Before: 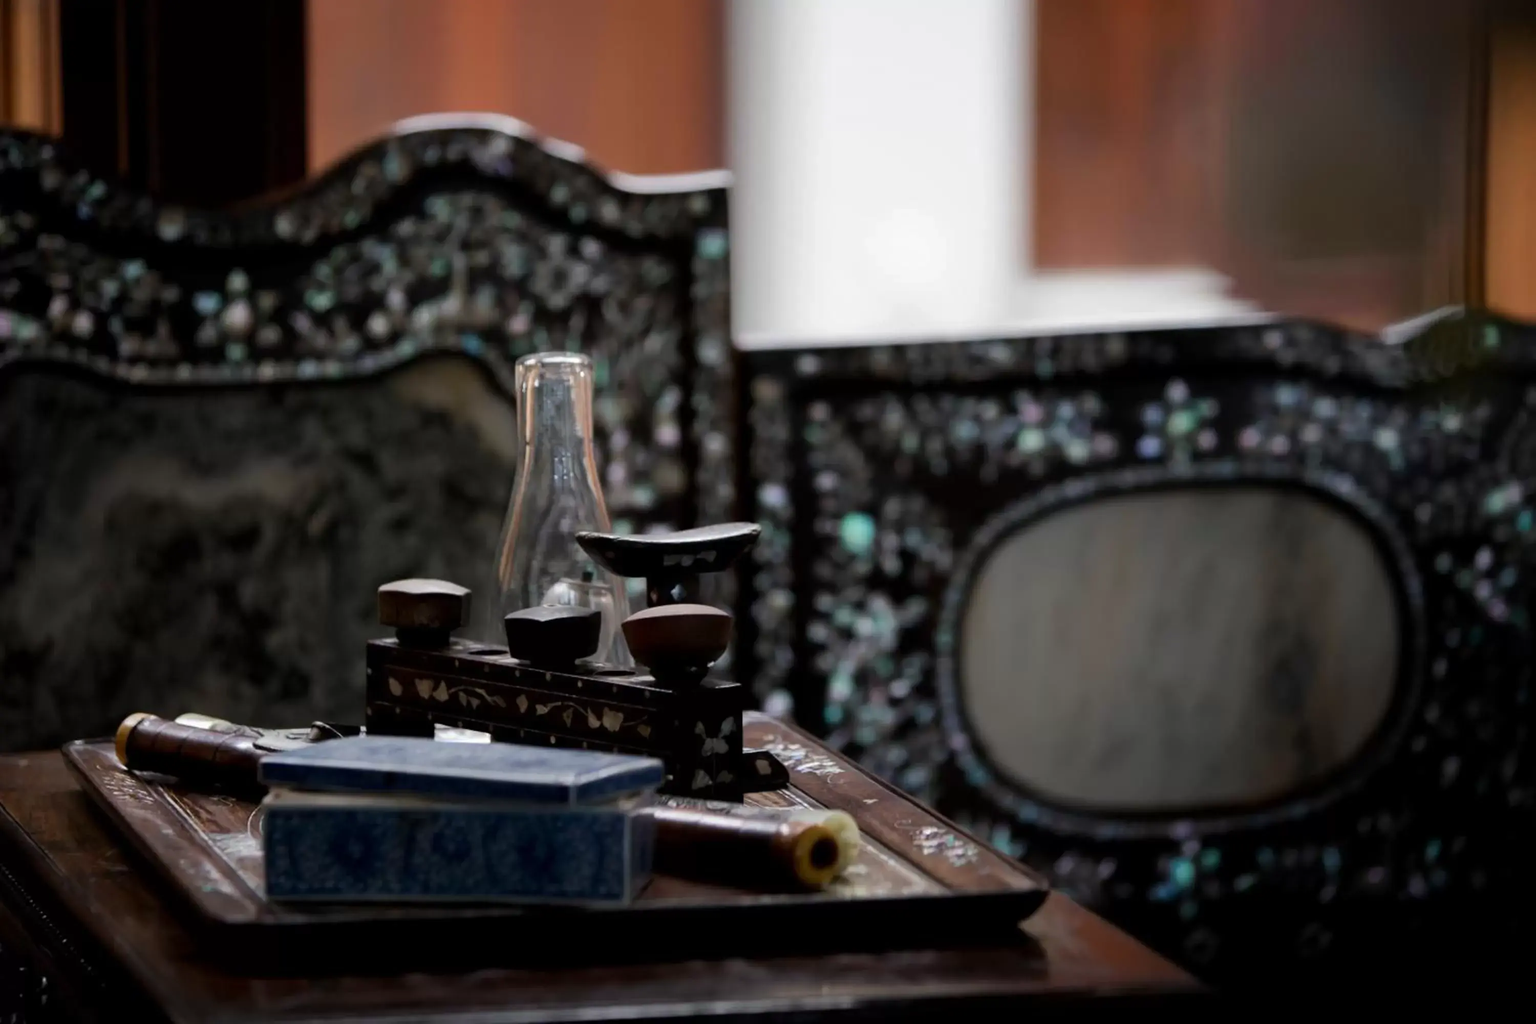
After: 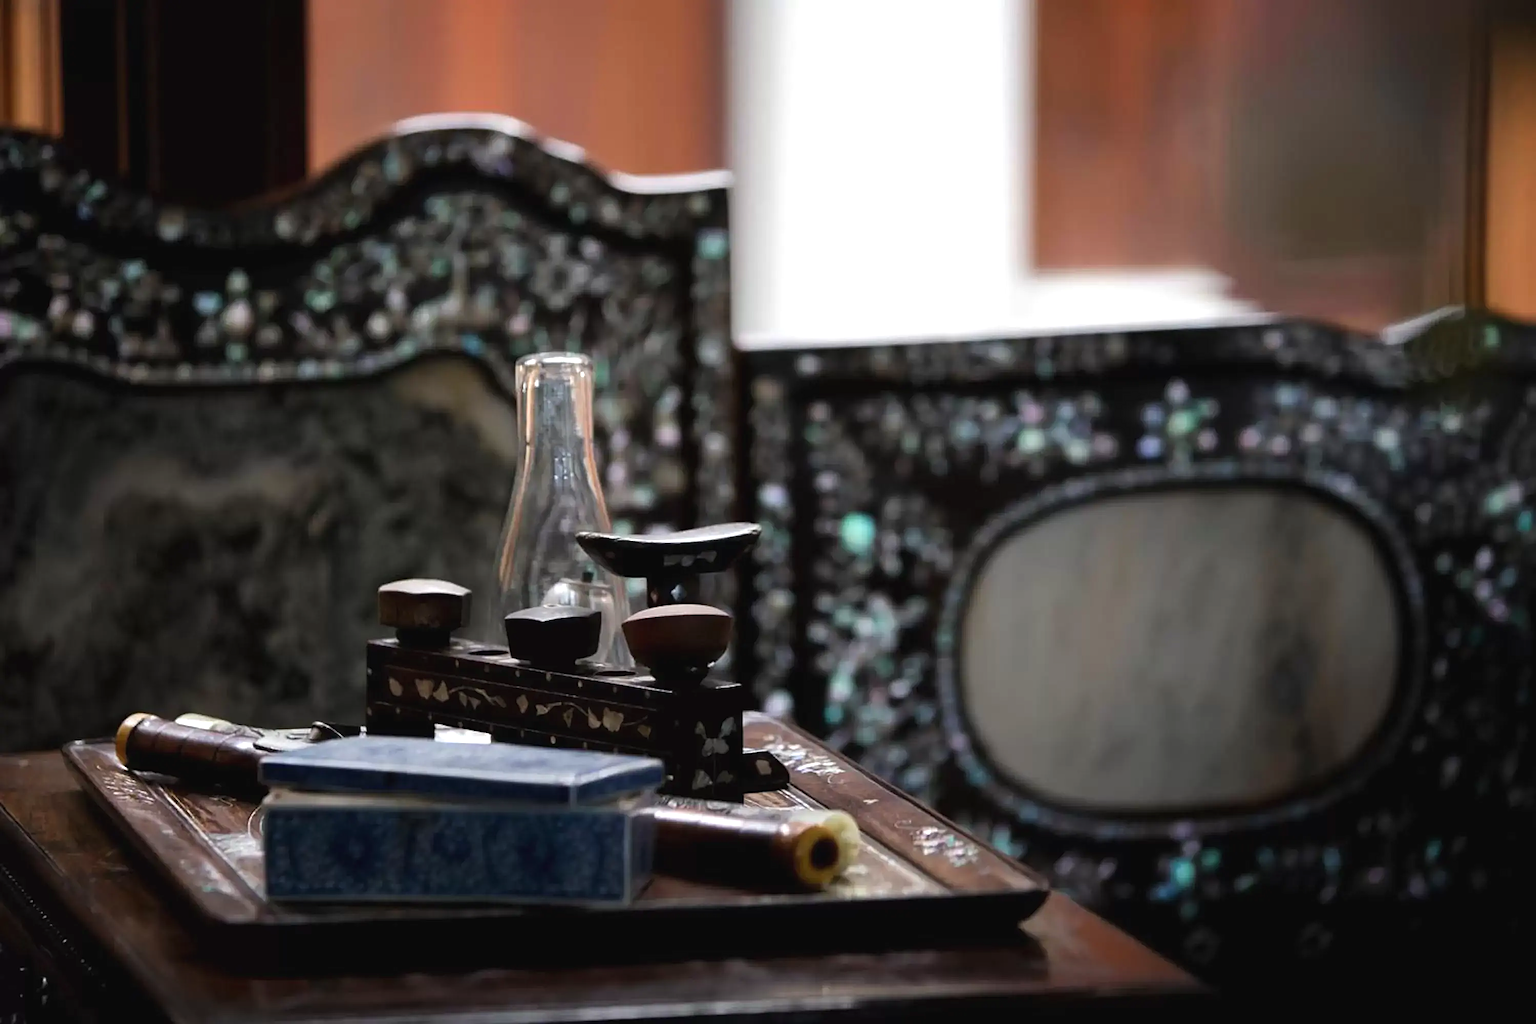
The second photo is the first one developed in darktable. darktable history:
sharpen: on, module defaults
exposure: black level correction -0.002, exposure 0.54 EV, compensate highlight preservation false
